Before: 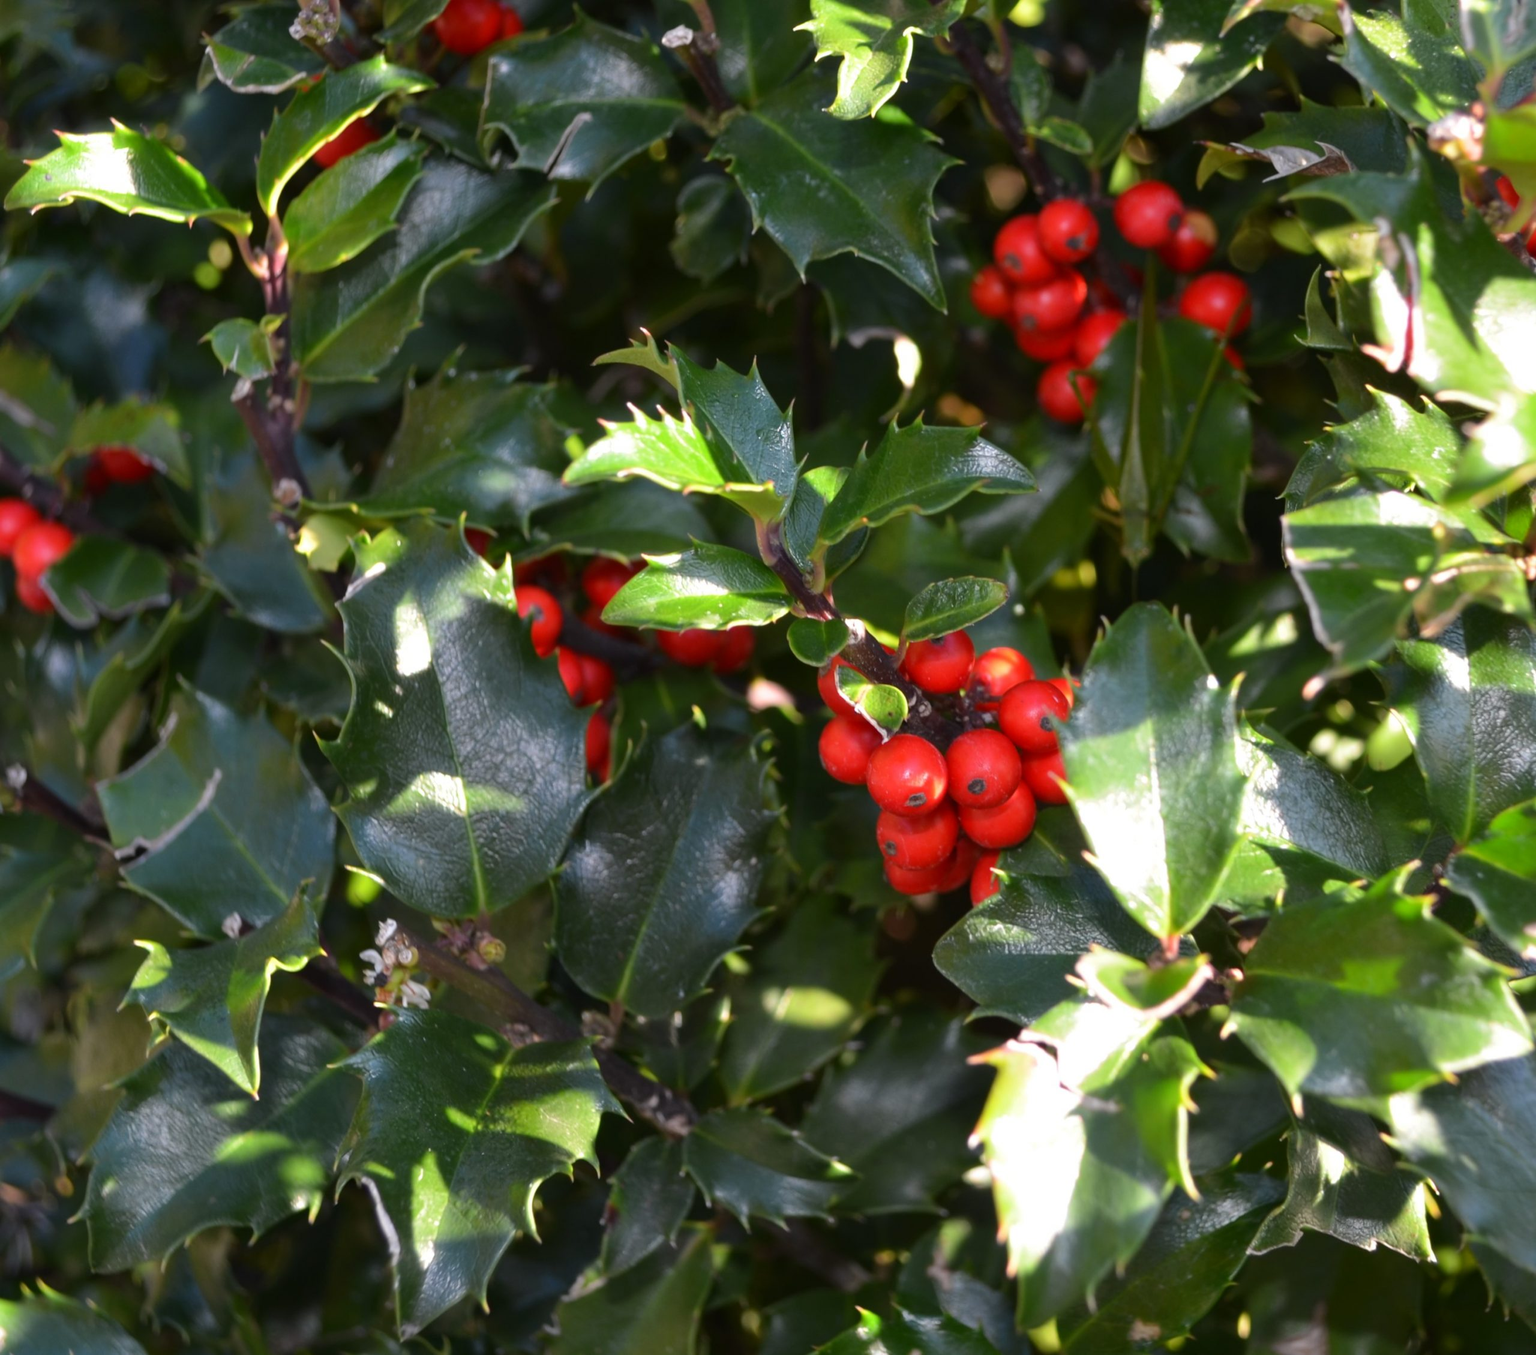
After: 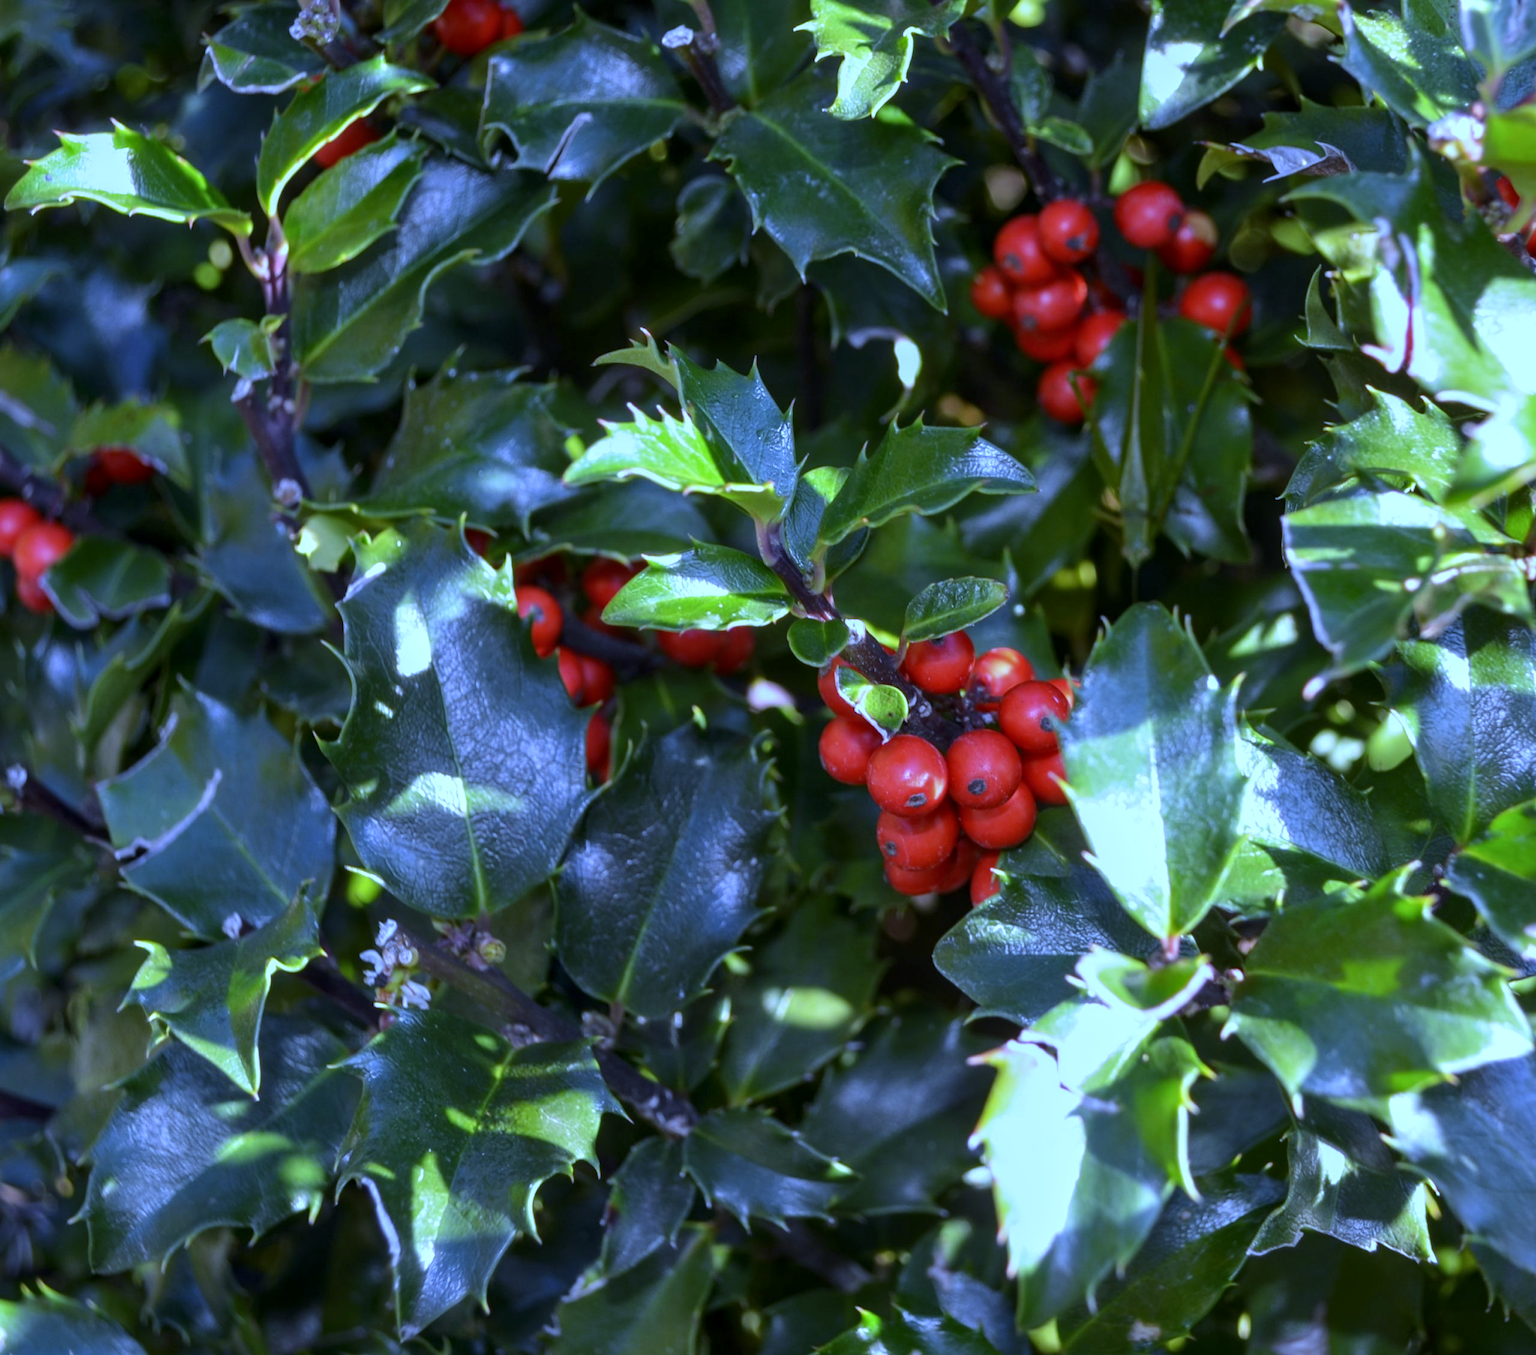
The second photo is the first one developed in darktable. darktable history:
white balance: red 0.766, blue 1.537
local contrast: on, module defaults
